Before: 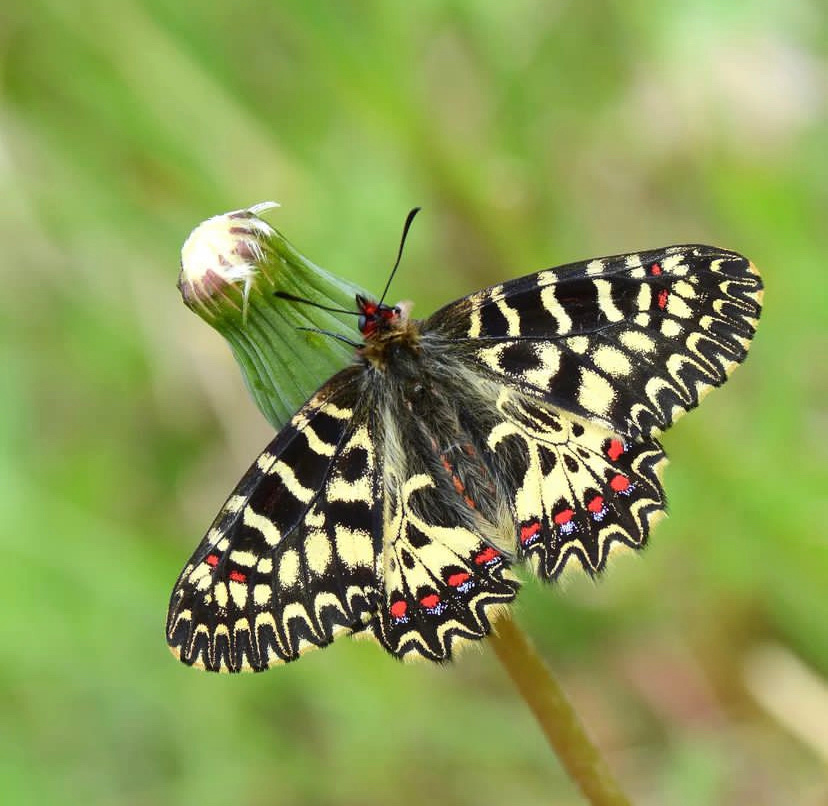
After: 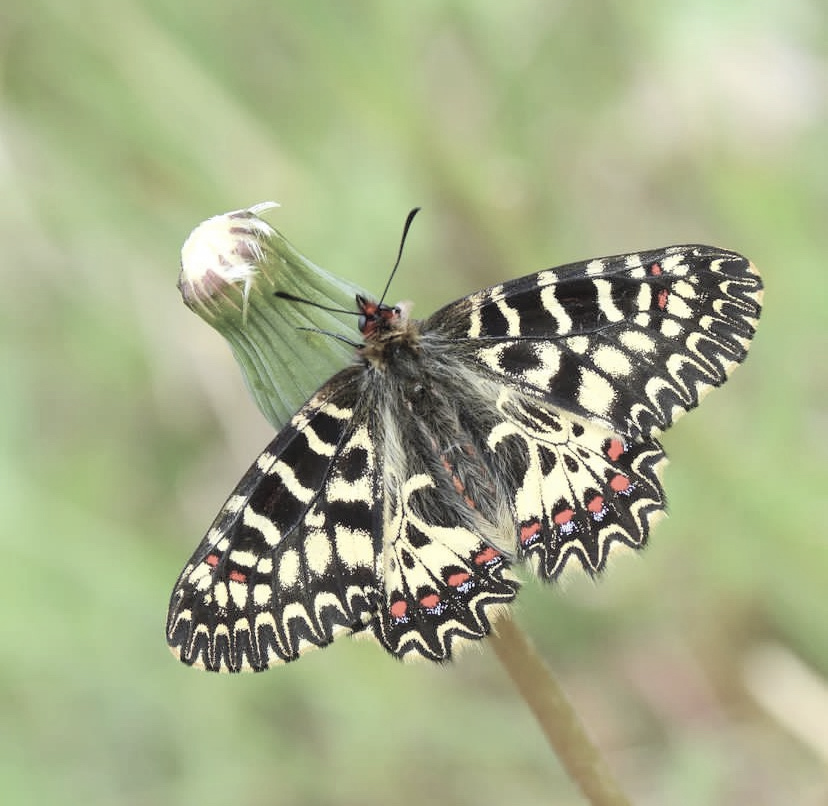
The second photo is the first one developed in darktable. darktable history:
contrast brightness saturation: brightness 0.189, saturation -0.482
